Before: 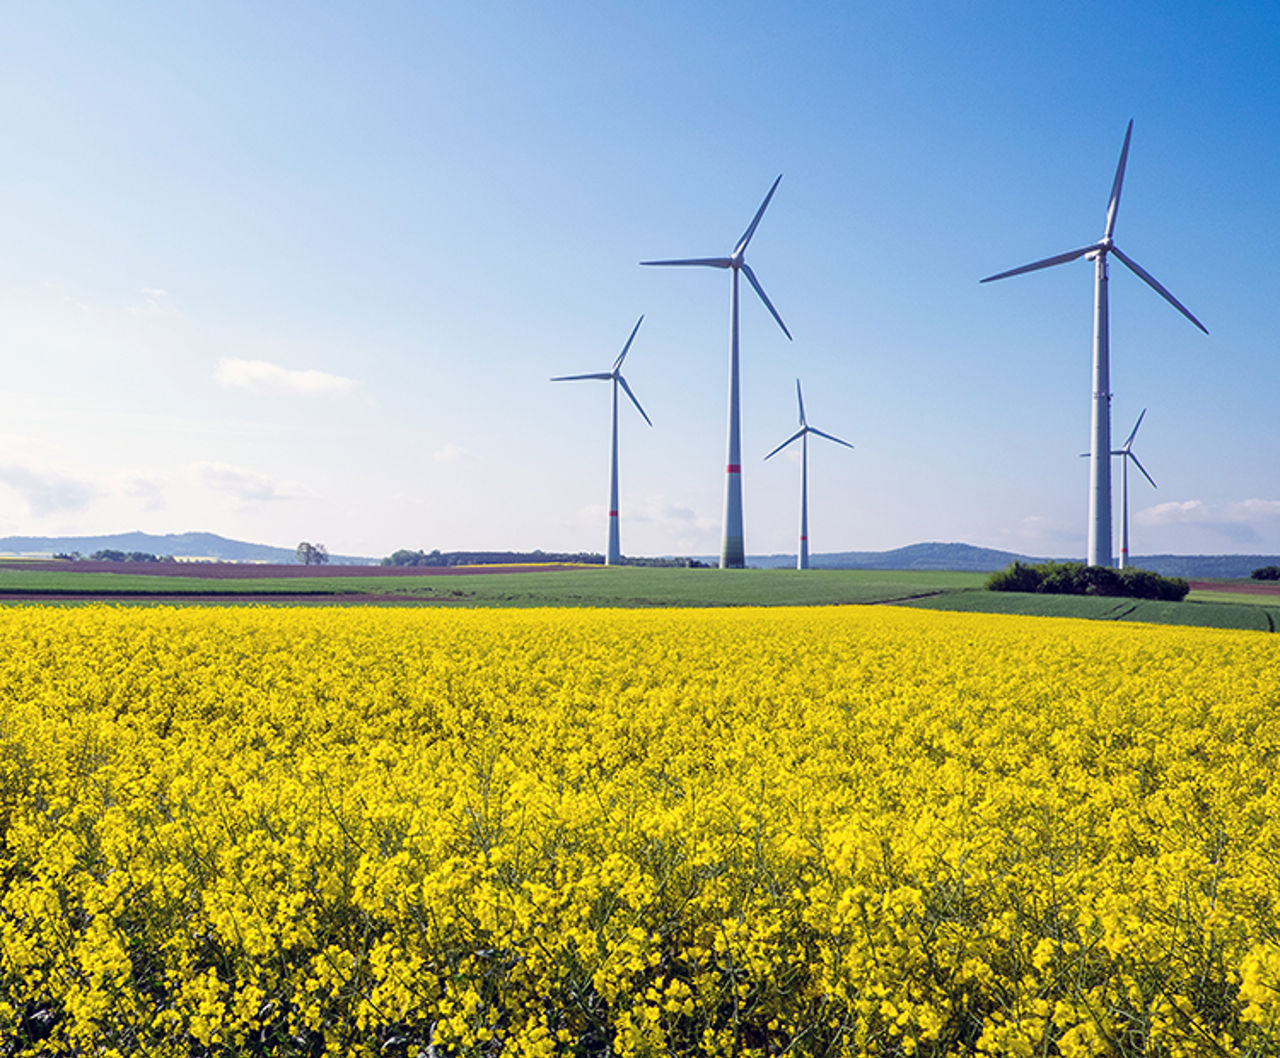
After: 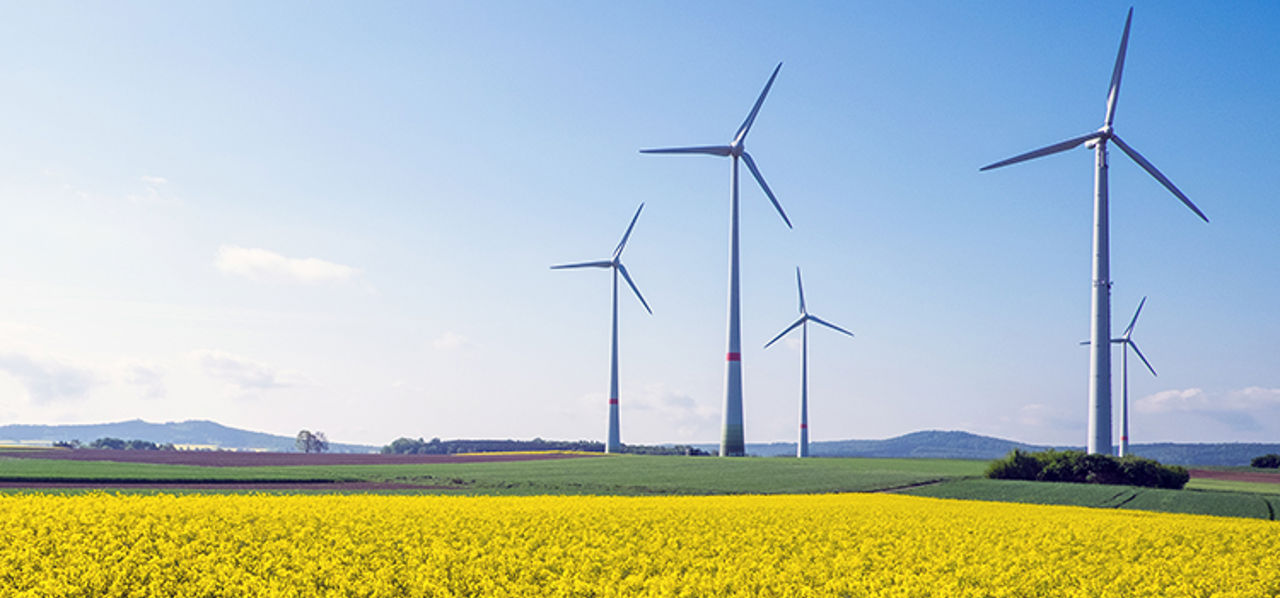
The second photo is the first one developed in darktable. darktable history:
crop and rotate: top 10.587%, bottom 32.855%
